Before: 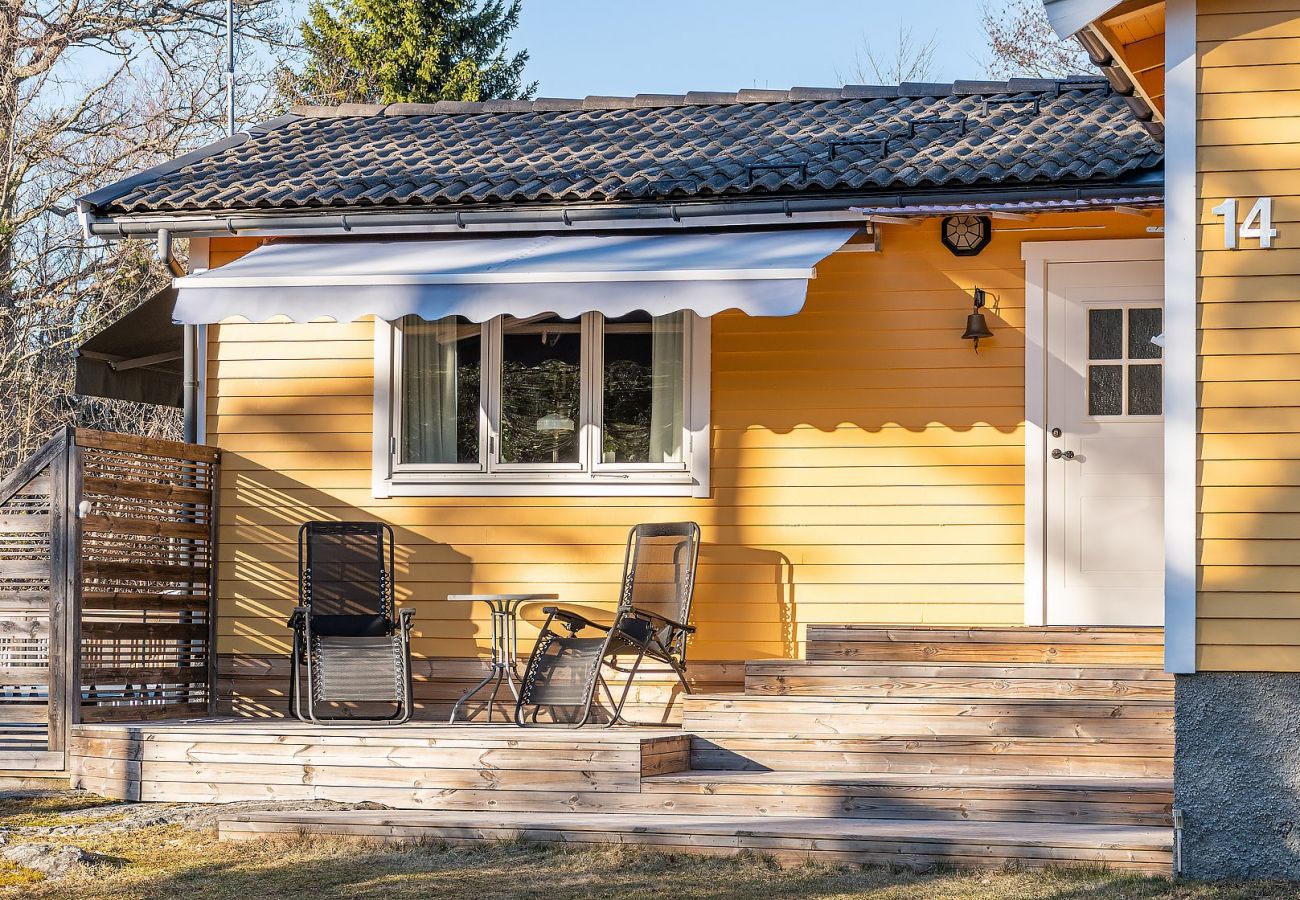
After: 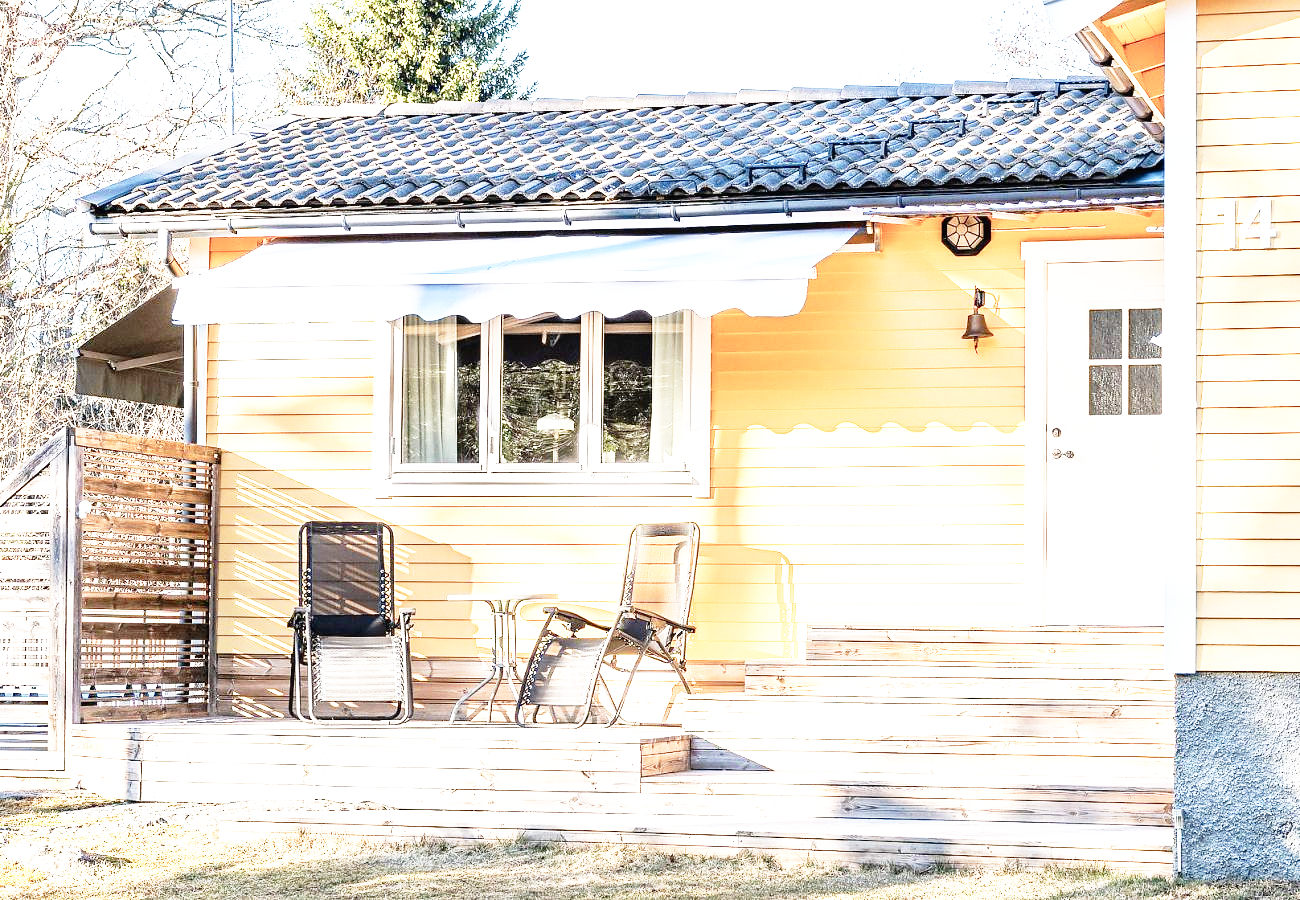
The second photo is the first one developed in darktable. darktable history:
exposure: black level correction 0, exposure 1.388 EV, compensate exposure bias true, compensate highlight preservation false
base curve: curves: ch0 [(0, 0) (0.012, 0.01) (0.073, 0.168) (0.31, 0.711) (0.645, 0.957) (1, 1)], preserve colors none
color balance: input saturation 80.07%
